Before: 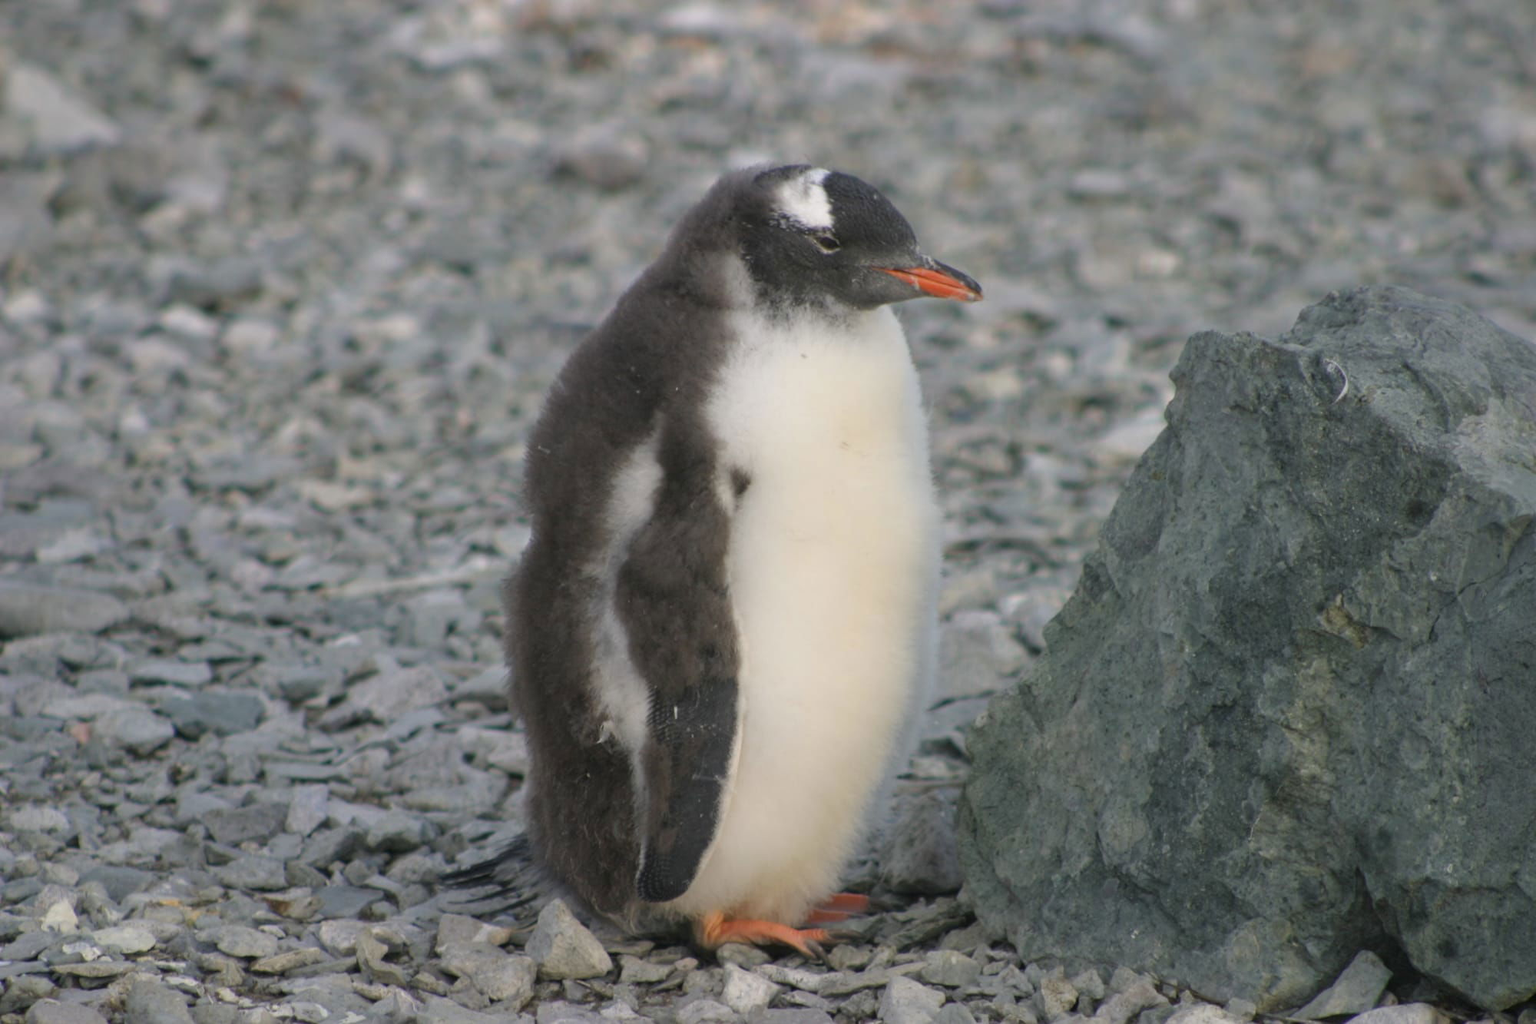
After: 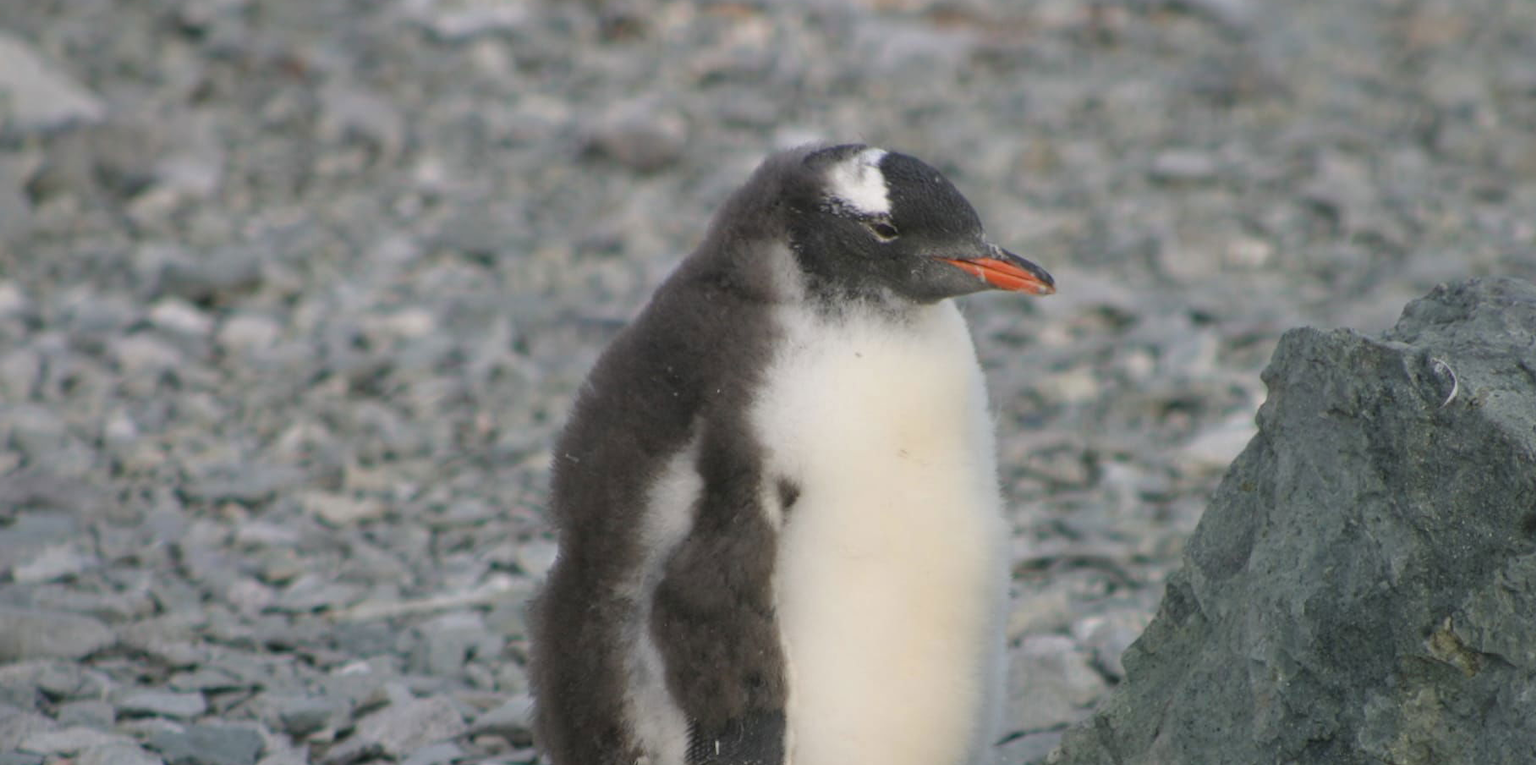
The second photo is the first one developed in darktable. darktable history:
crop: left 1.609%, top 3.356%, right 7.59%, bottom 28.45%
